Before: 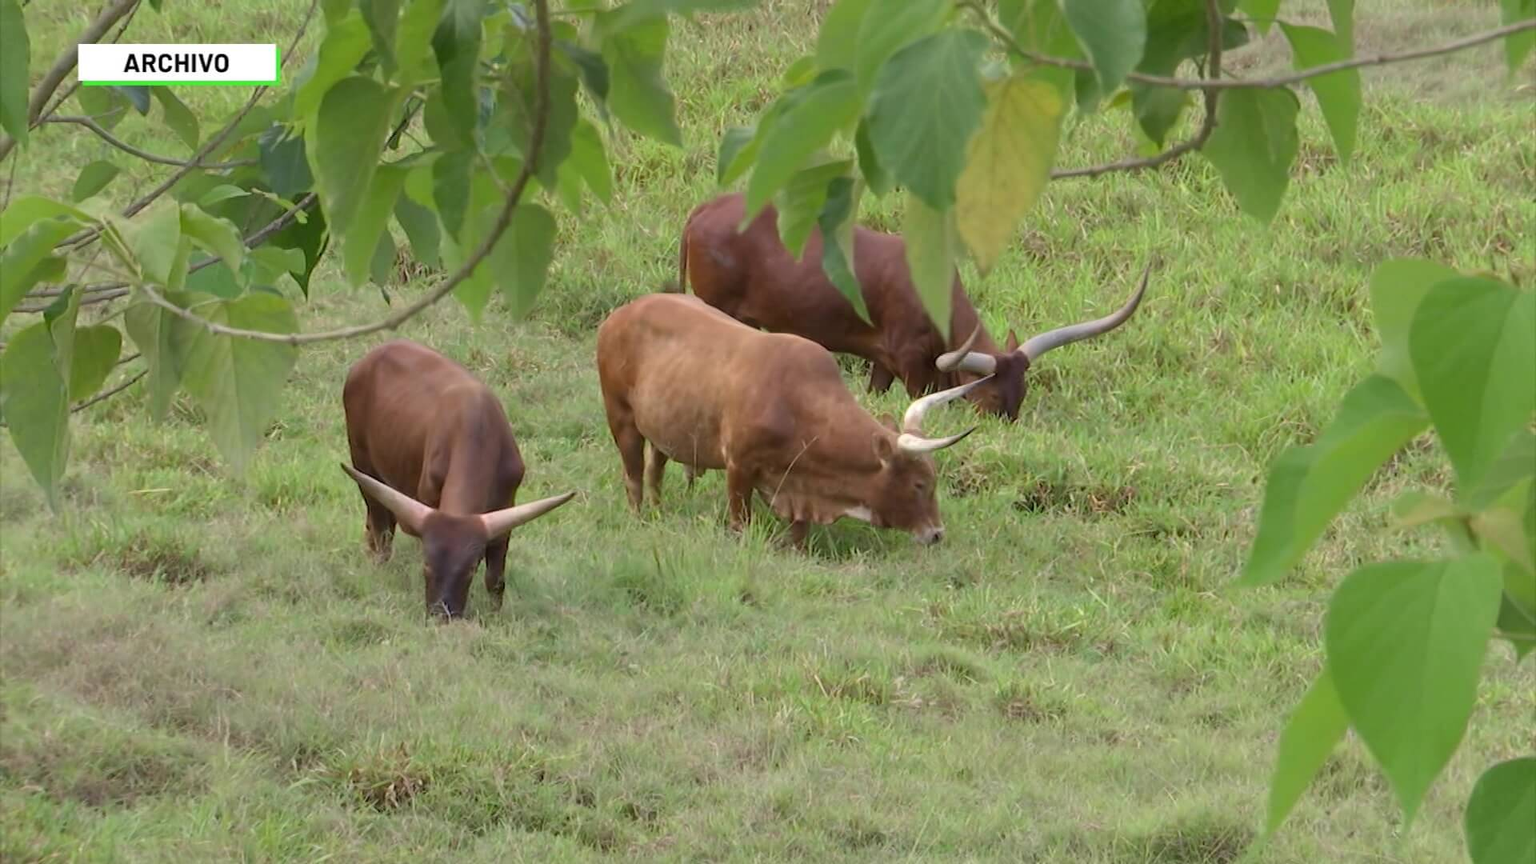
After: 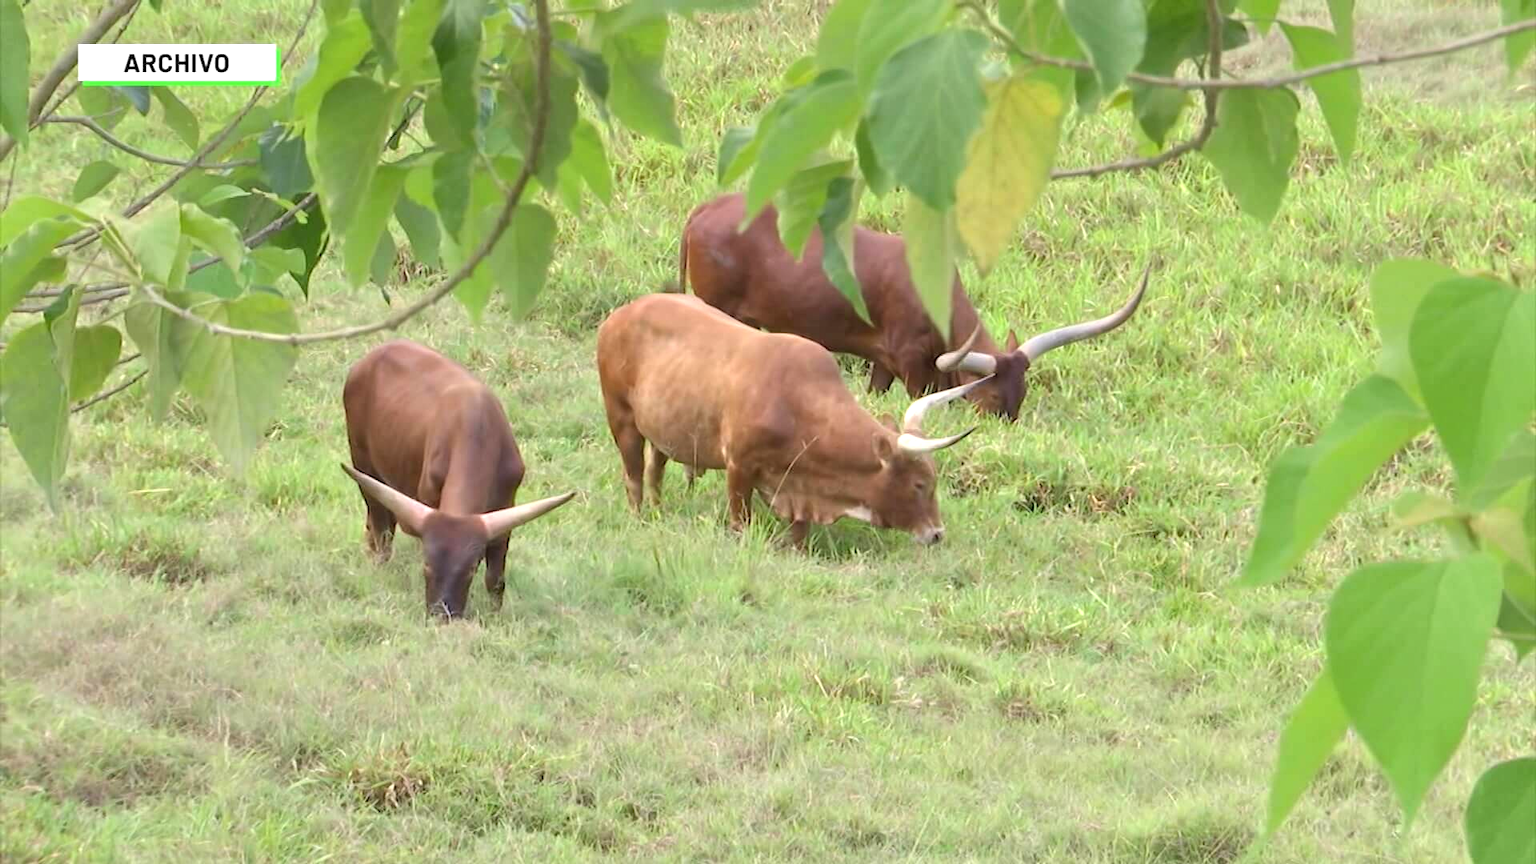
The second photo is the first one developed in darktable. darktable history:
tone equalizer: -8 EV -0.002 EV, -7 EV 0.005 EV, -6 EV -0.009 EV, -5 EV 0.011 EV, -4 EV -0.012 EV, -3 EV 0.007 EV, -2 EV -0.062 EV, -1 EV -0.293 EV, +0 EV -0.582 EV, smoothing diameter 2%, edges refinement/feathering 20, mask exposure compensation -1.57 EV, filter diffusion 5
exposure: black level correction 0, exposure 0.9 EV, compensate exposure bias true, compensate highlight preservation false
